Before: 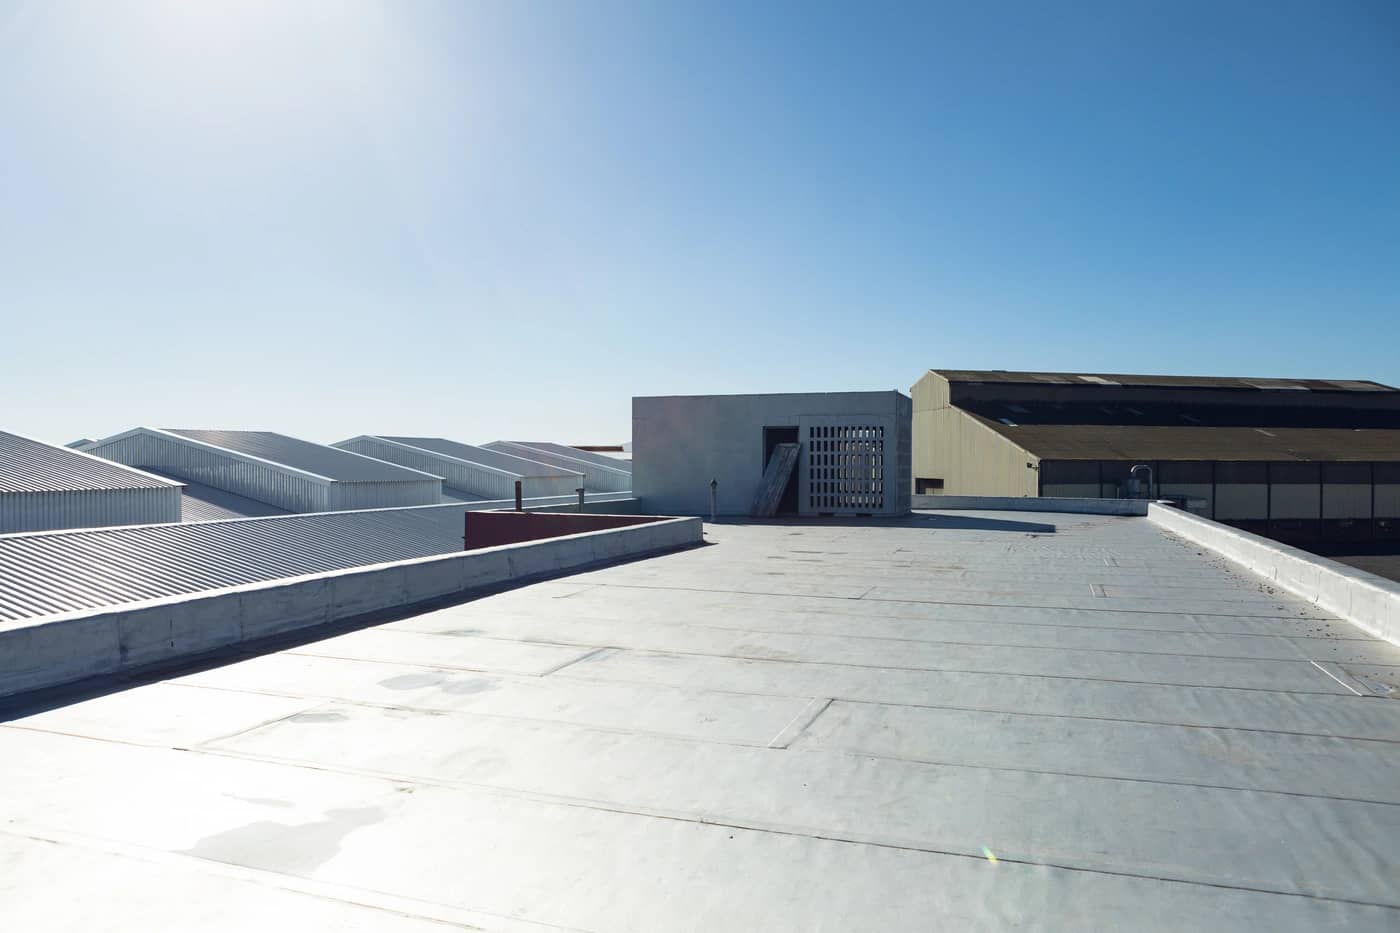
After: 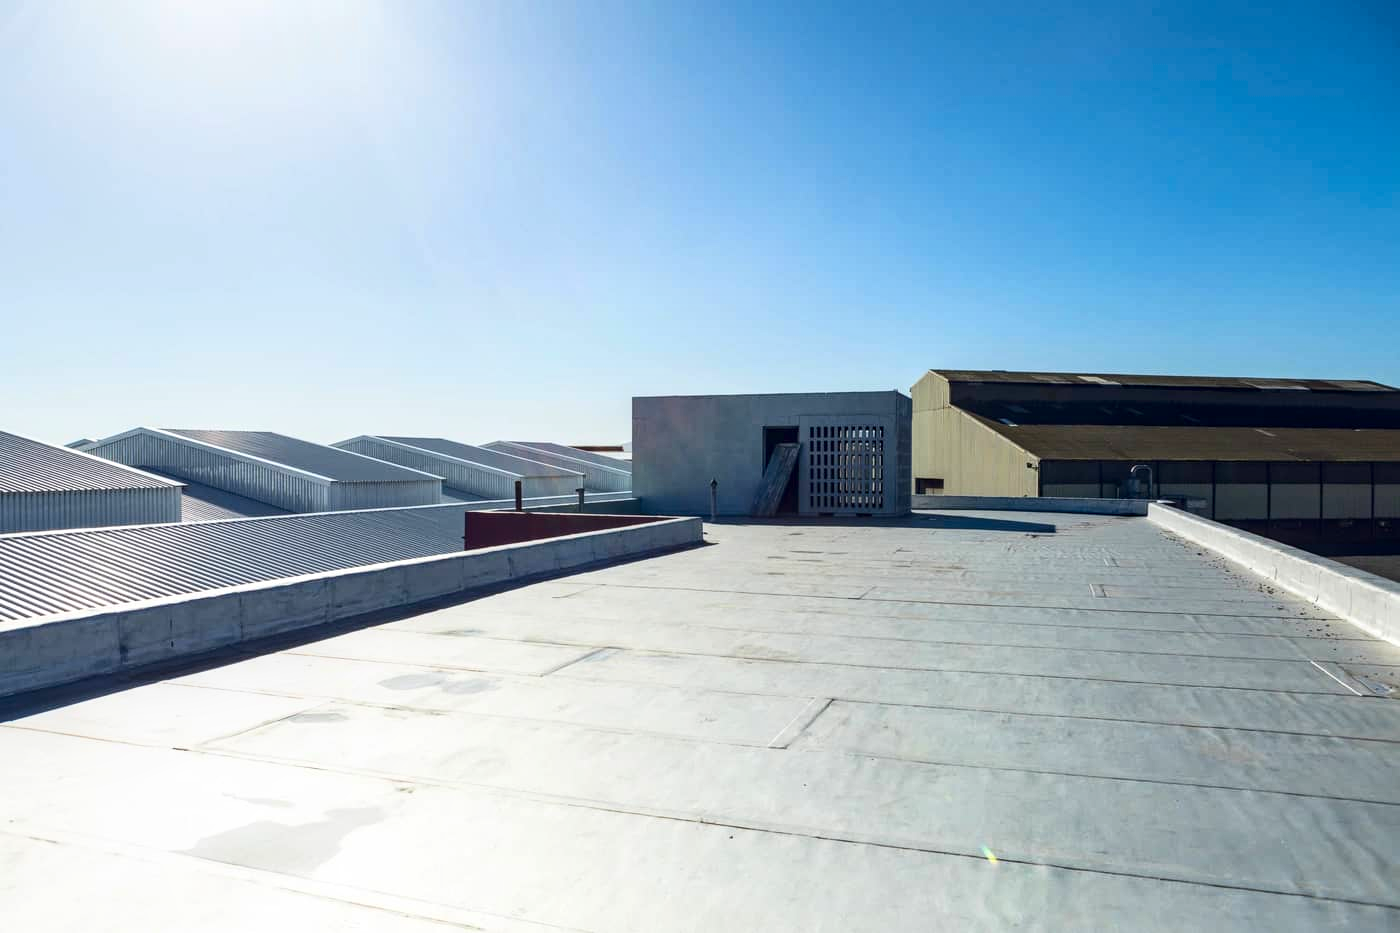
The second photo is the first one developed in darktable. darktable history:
local contrast: detail 130%
contrast brightness saturation: contrast 0.16, saturation 0.32
